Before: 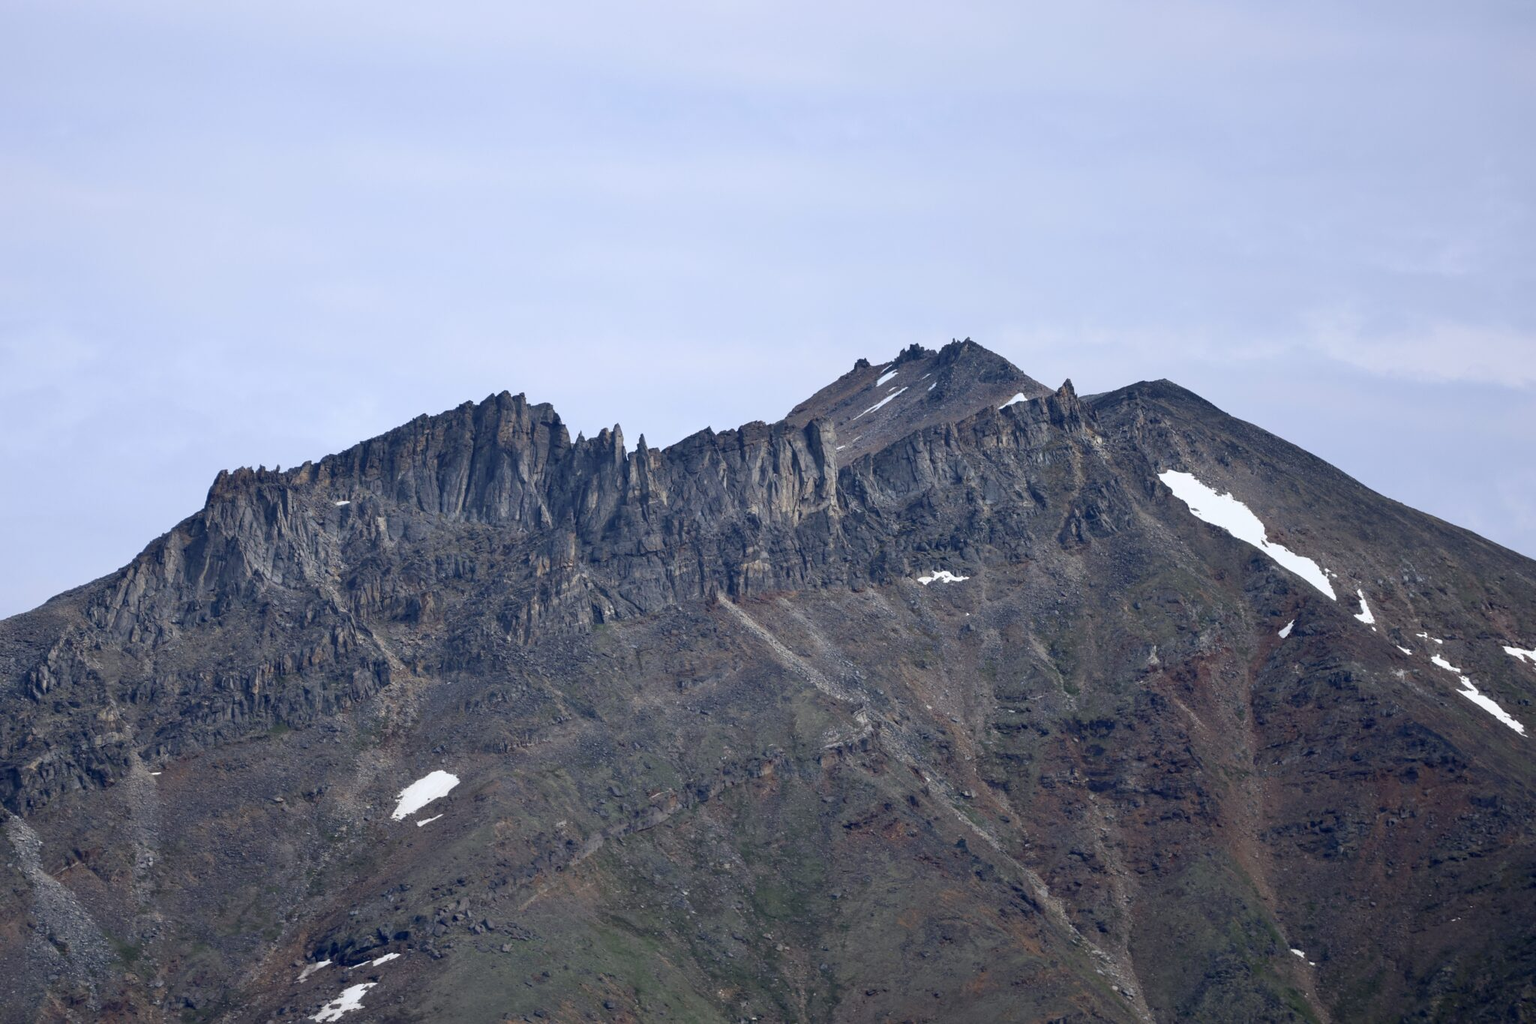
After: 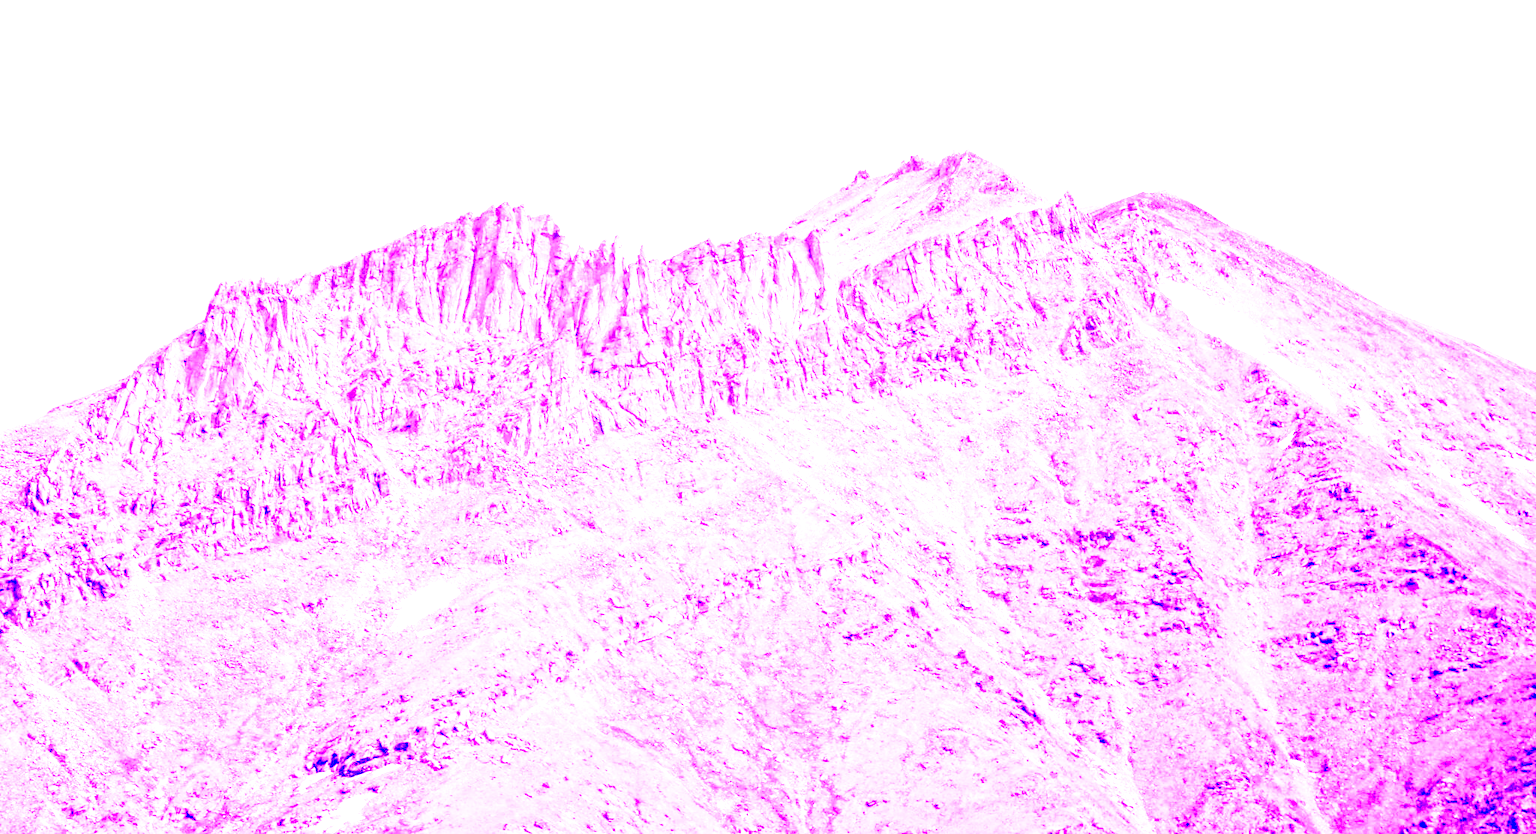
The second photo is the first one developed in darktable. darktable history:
crop and rotate: top 18.507%
tone equalizer: on, module defaults
contrast equalizer: y [[0.5, 0.501, 0.525, 0.597, 0.58, 0.514], [0.5 ×6], [0.5 ×6], [0 ×6], [0 ×6]]
base curve: curves: ch0 [(0, 0) (0.028, 0.03) (0.121, 0.232) (0.46, 0.748) (0.859, 0.968) (1, 1)], preserve colors none
white balance: red 8, blue 8
